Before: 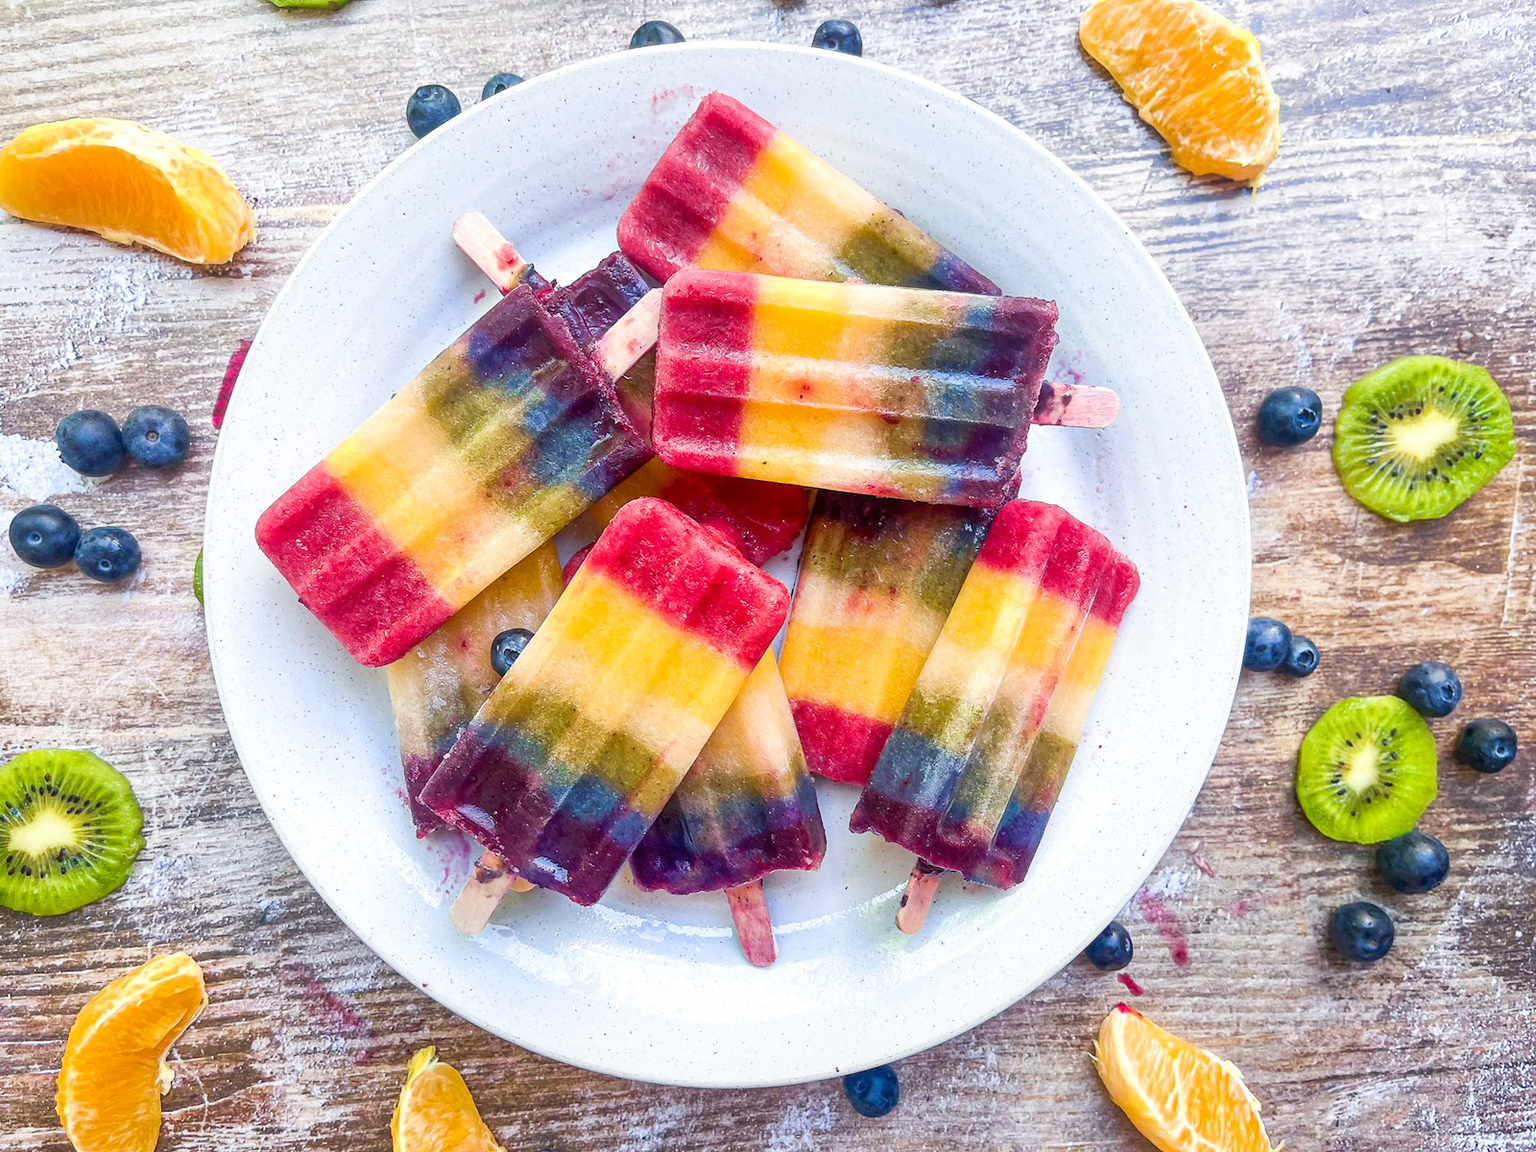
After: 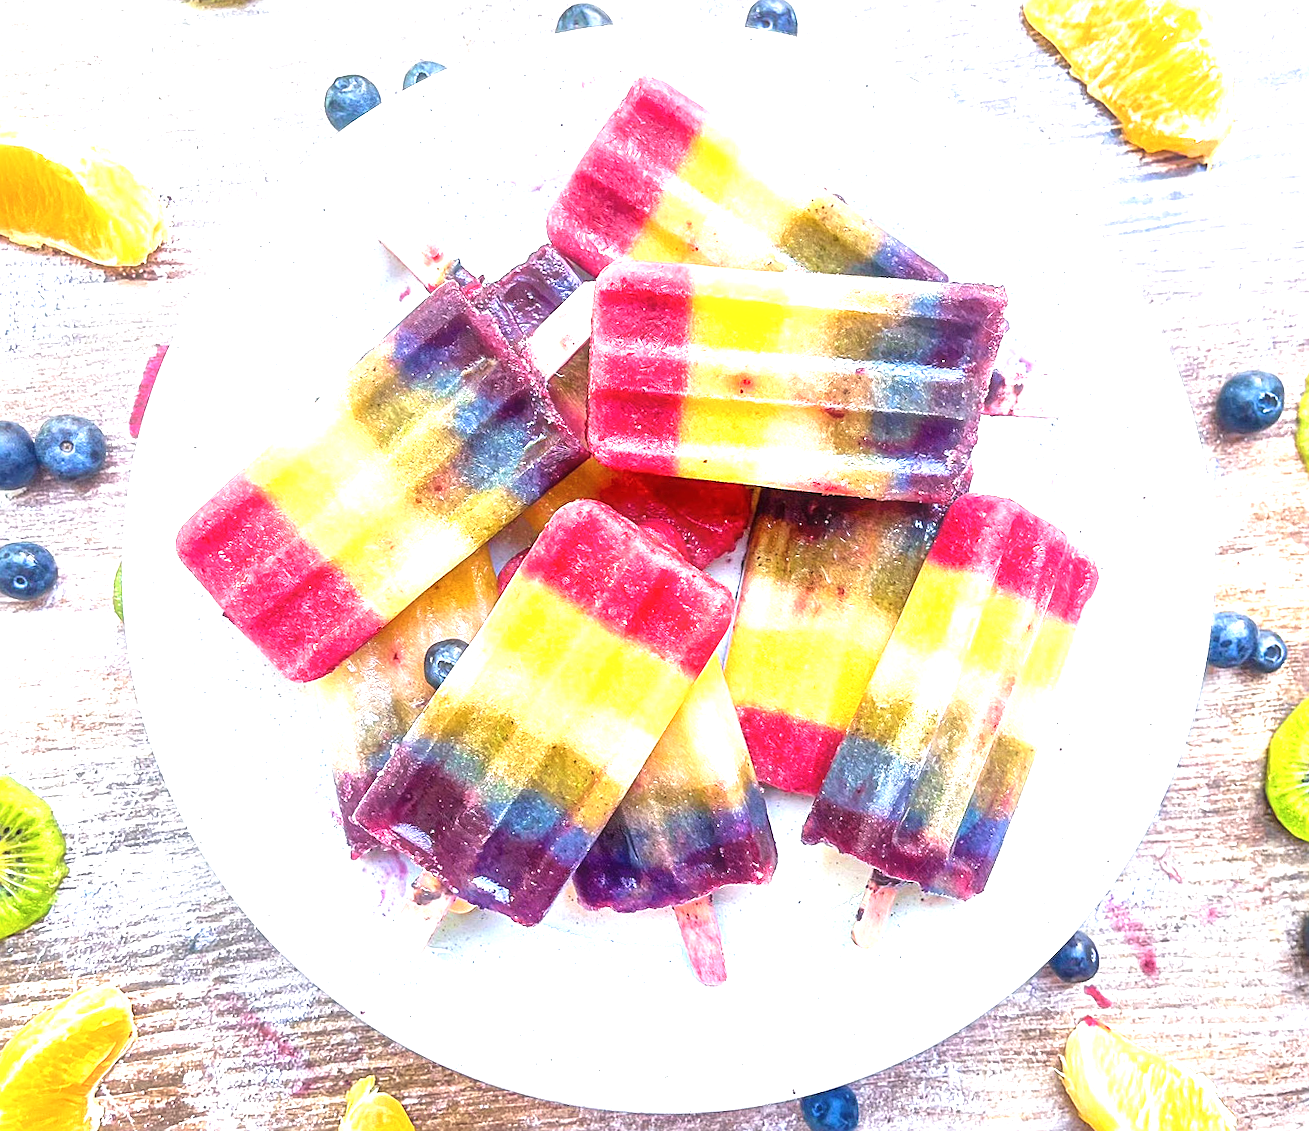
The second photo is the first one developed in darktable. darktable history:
haze removal: strength -0.085, distance 0.359, adaptive false
crop and rotate: angle 1.19°, left 4.374%, top 0.446%, right 11.518%, bottom 2.626%
sharpen: on, module defaults
exposure: black level correction 0, exposure 1.199 EV, compensate highlight preservation false
